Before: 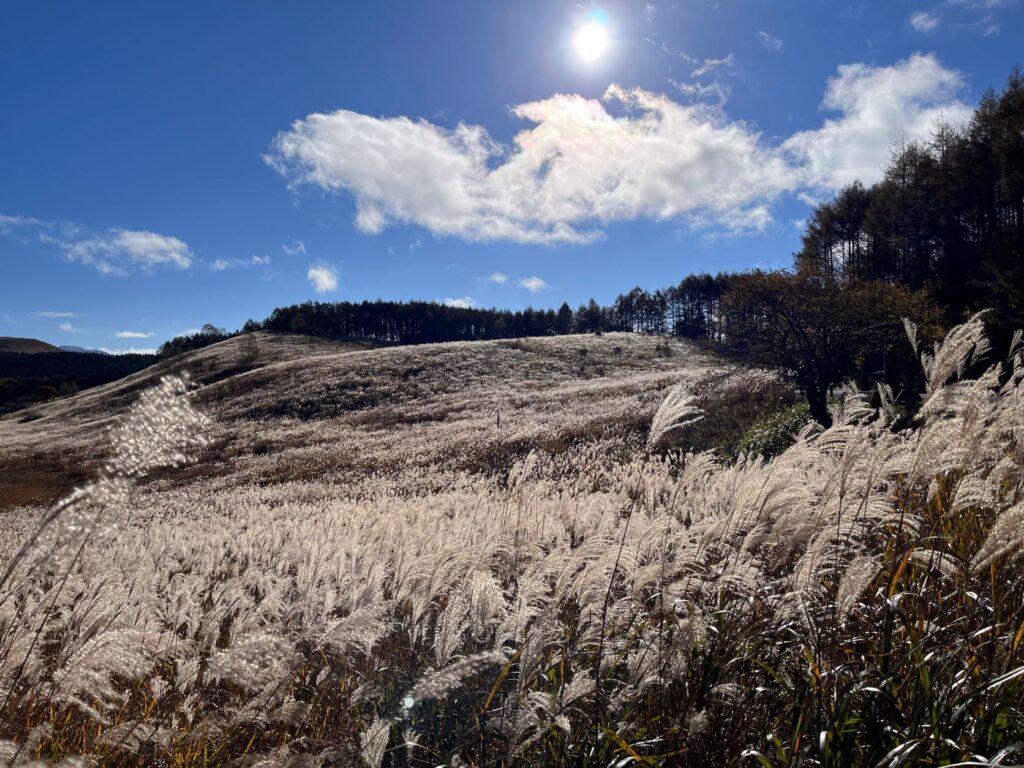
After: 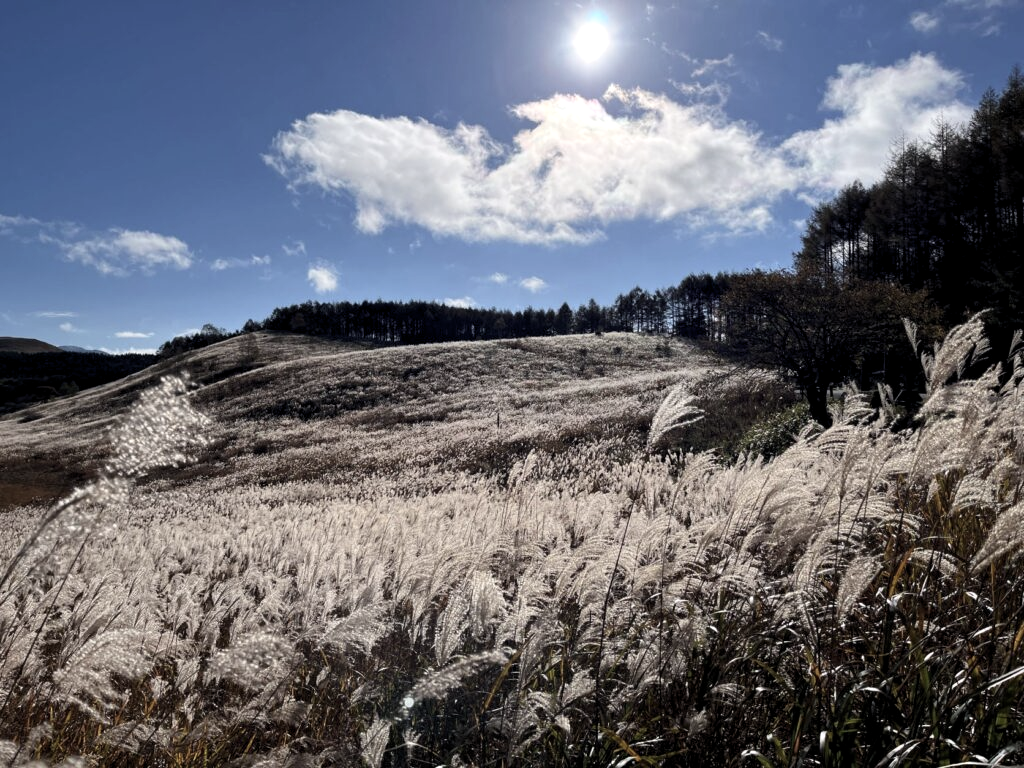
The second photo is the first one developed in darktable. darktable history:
contrast brightness saturation: contrast 0.1, saturation -0.3
levels: levels [0.016, 0.492, 0.969]
